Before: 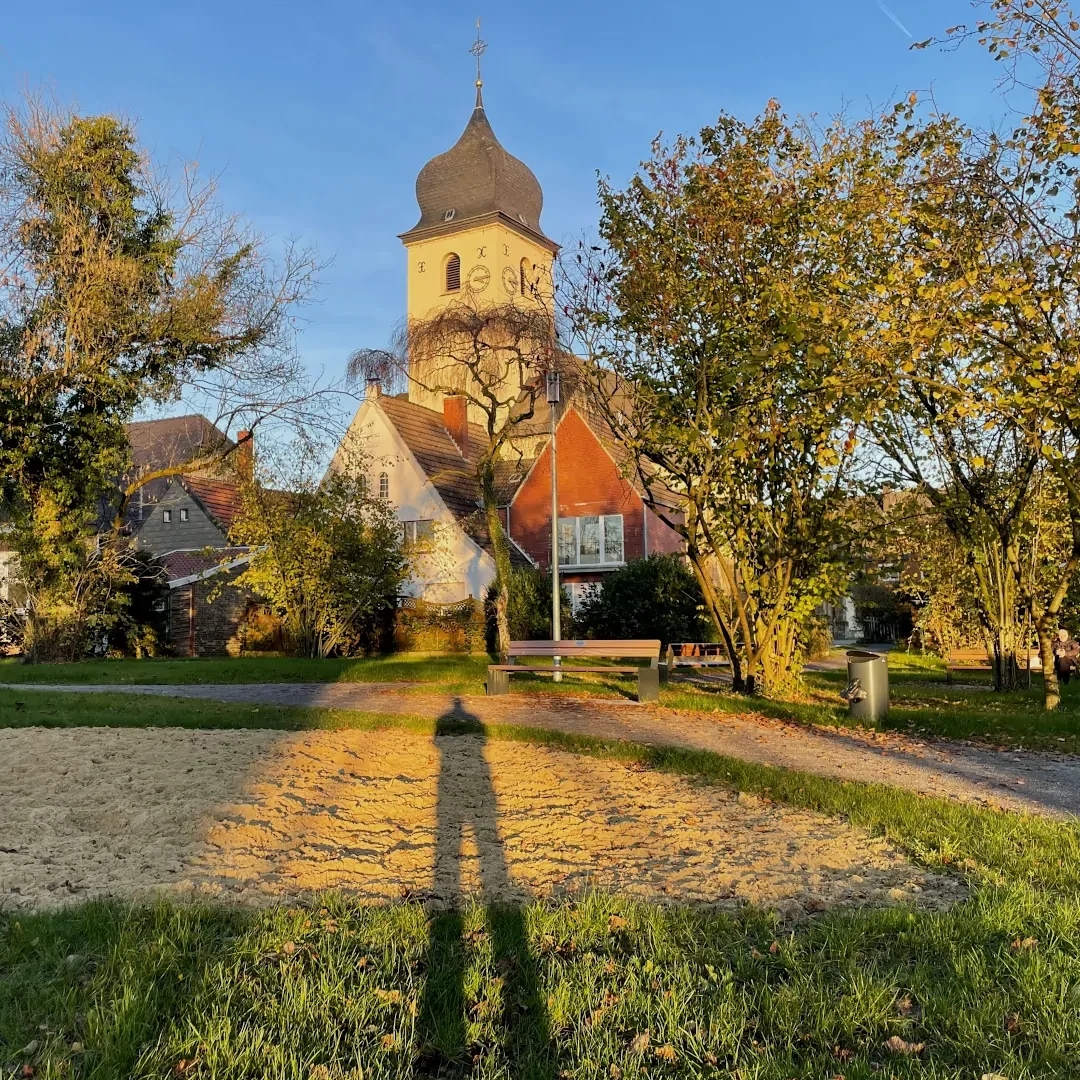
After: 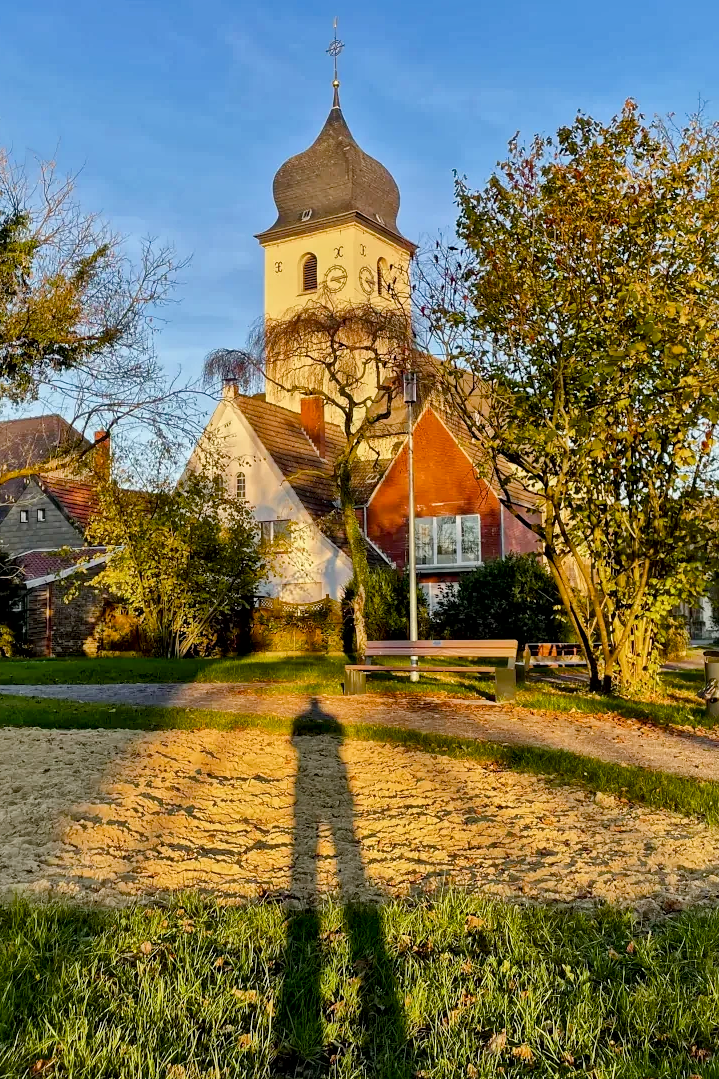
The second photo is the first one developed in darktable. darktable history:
color balance rgb: perceptual saturation grading › global saturation 20%, perceptual saturation grading › highlights -25%, perceptual saturation grading › shadows 50%
local contrast: mode bilateral grid, contrast 20, coarseness 19, detail 163%, midtone range 0.2
crop and rotate: left 13.342%, right 19.991%
